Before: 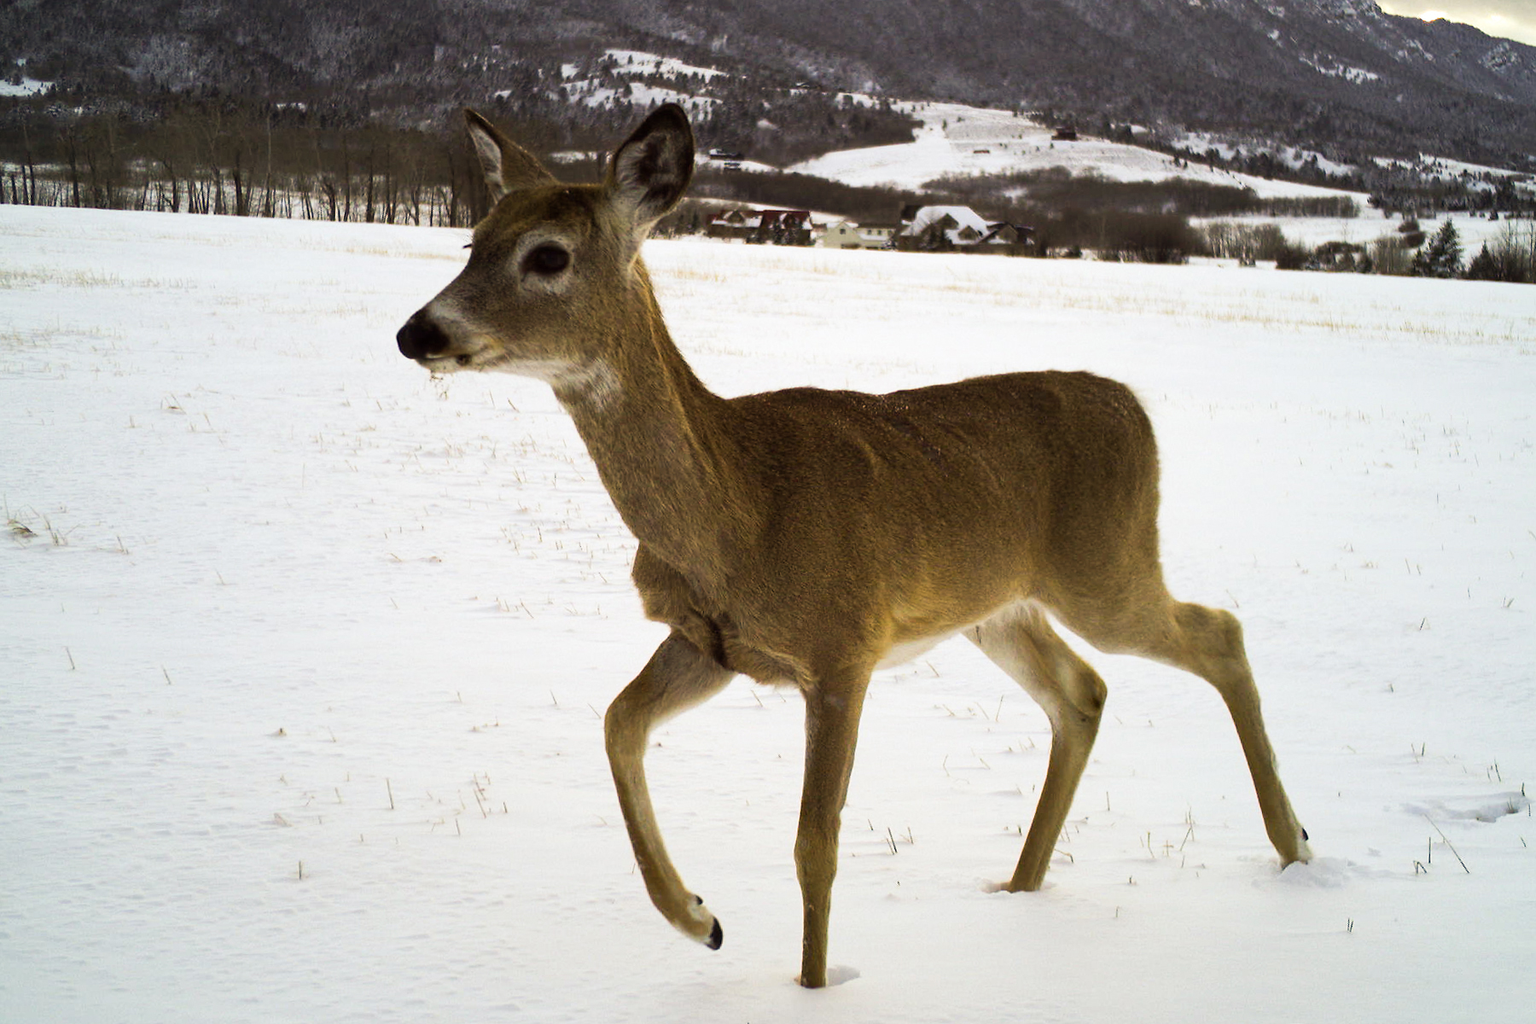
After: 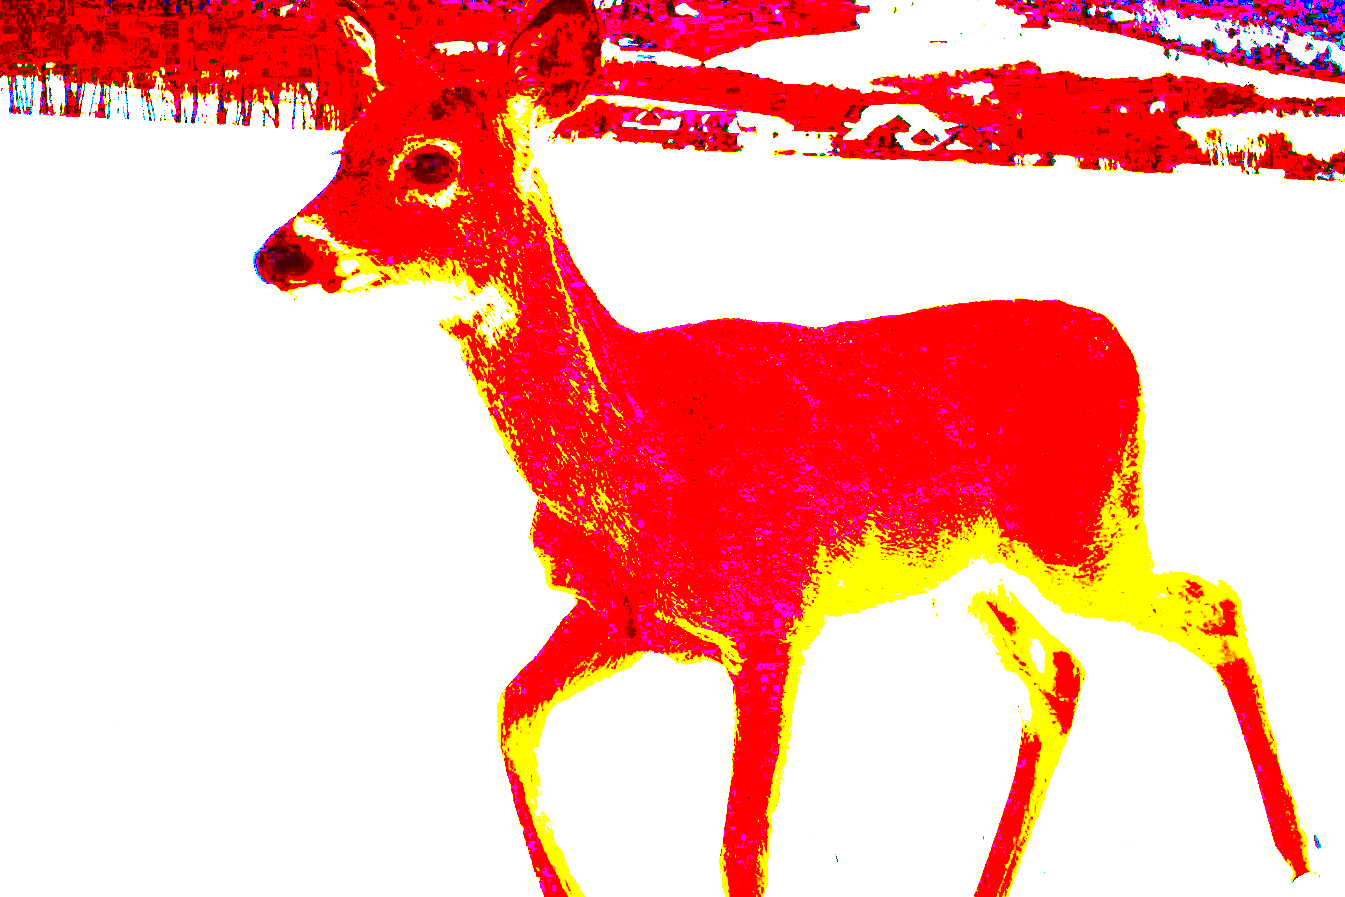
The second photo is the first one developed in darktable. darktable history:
local contrast: mode bilateral grid, contrast 20, coarseness 50, detail 148%, midtone range 0.2
crop and rotate: left 11.831%, top 11.346%, right 13.429%, bottom 13.899%
contrast brightness saturation: contrast 0.07, brightness -0.13, saturation 0.06
exposure: black level correction 0.1, exposure 3 EV, compensate highlight preservation false
